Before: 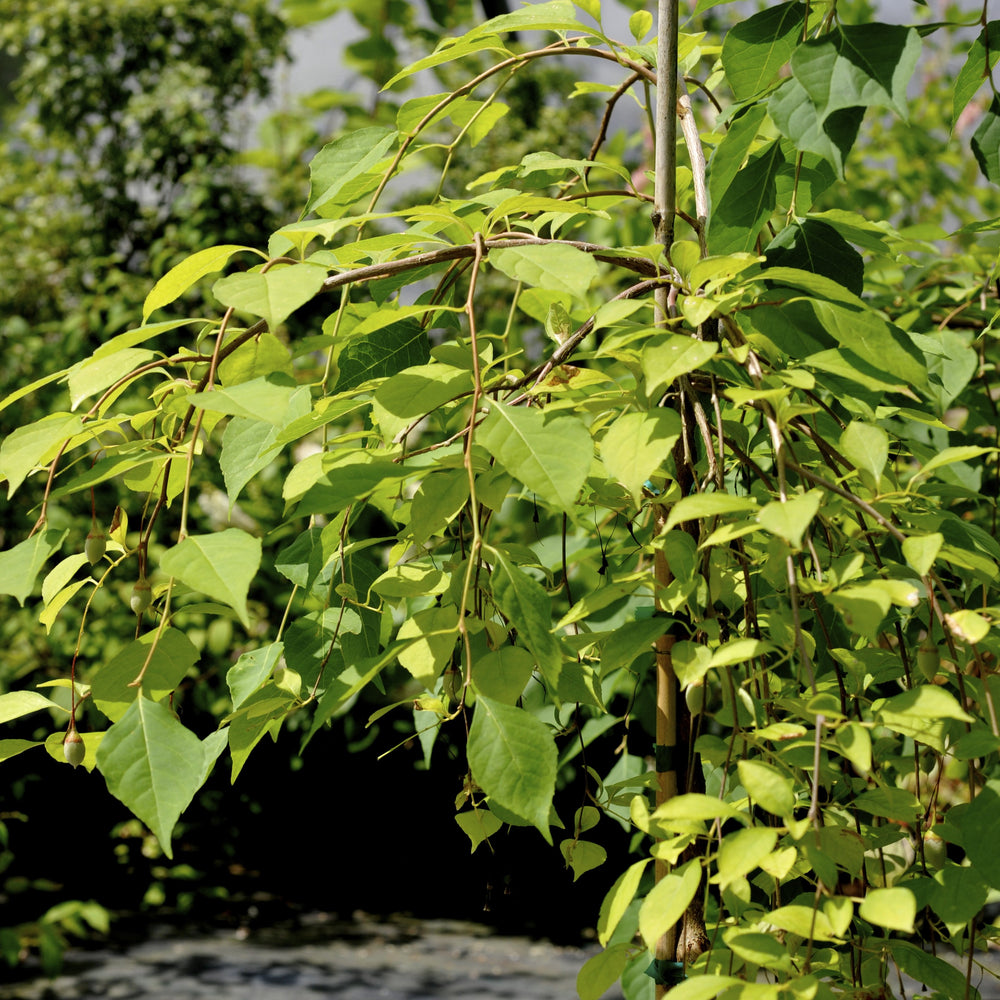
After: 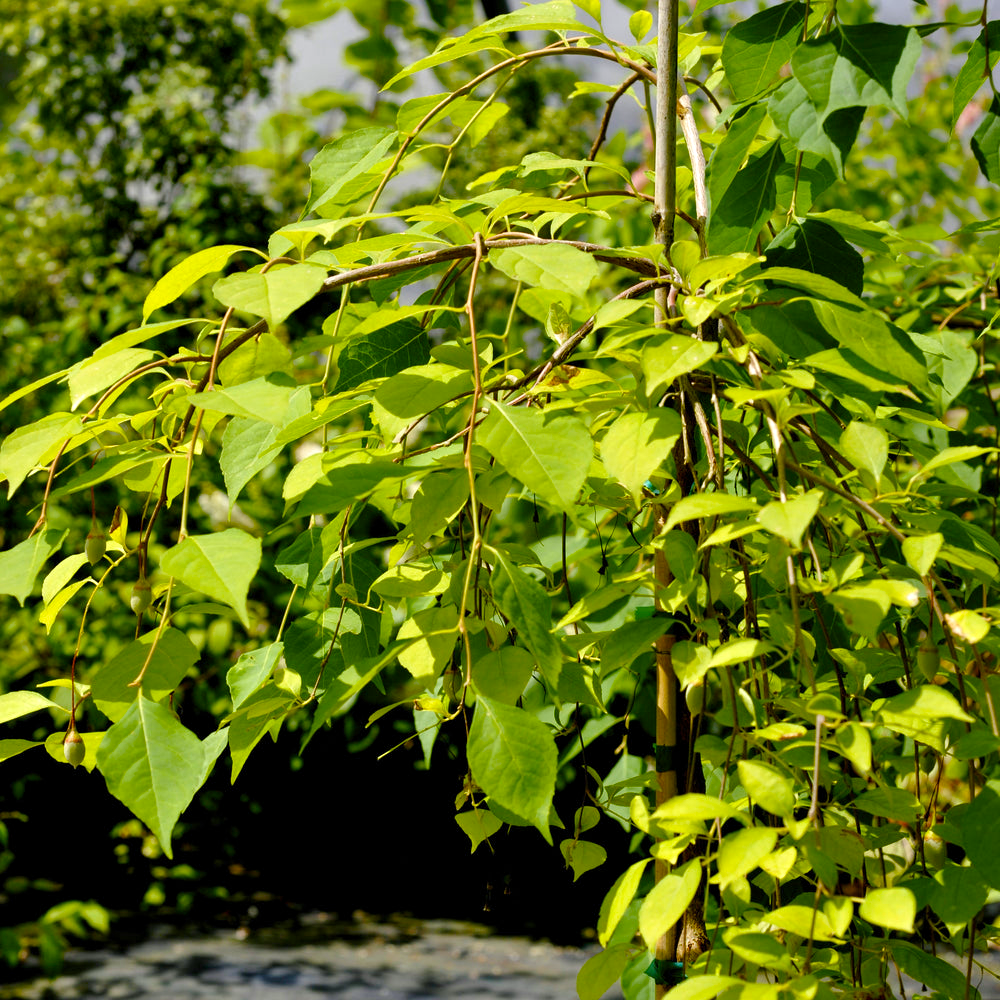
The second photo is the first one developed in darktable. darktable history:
color balance rgb: shadows lift › chroma 1.004%, shadows lift › hue 241.38°, perceptual saturation grading › global saturation 35.075%, perceptual saturation grading › highlights -25.054%, perceptual saturation grading › shadows 50.188%, global vibrance 20%
shadows and highlights: shadows 20.74, highlights -37.26, soften with gaussian
exposure: exposure 0.201 EV, compensate highlight preservation false
